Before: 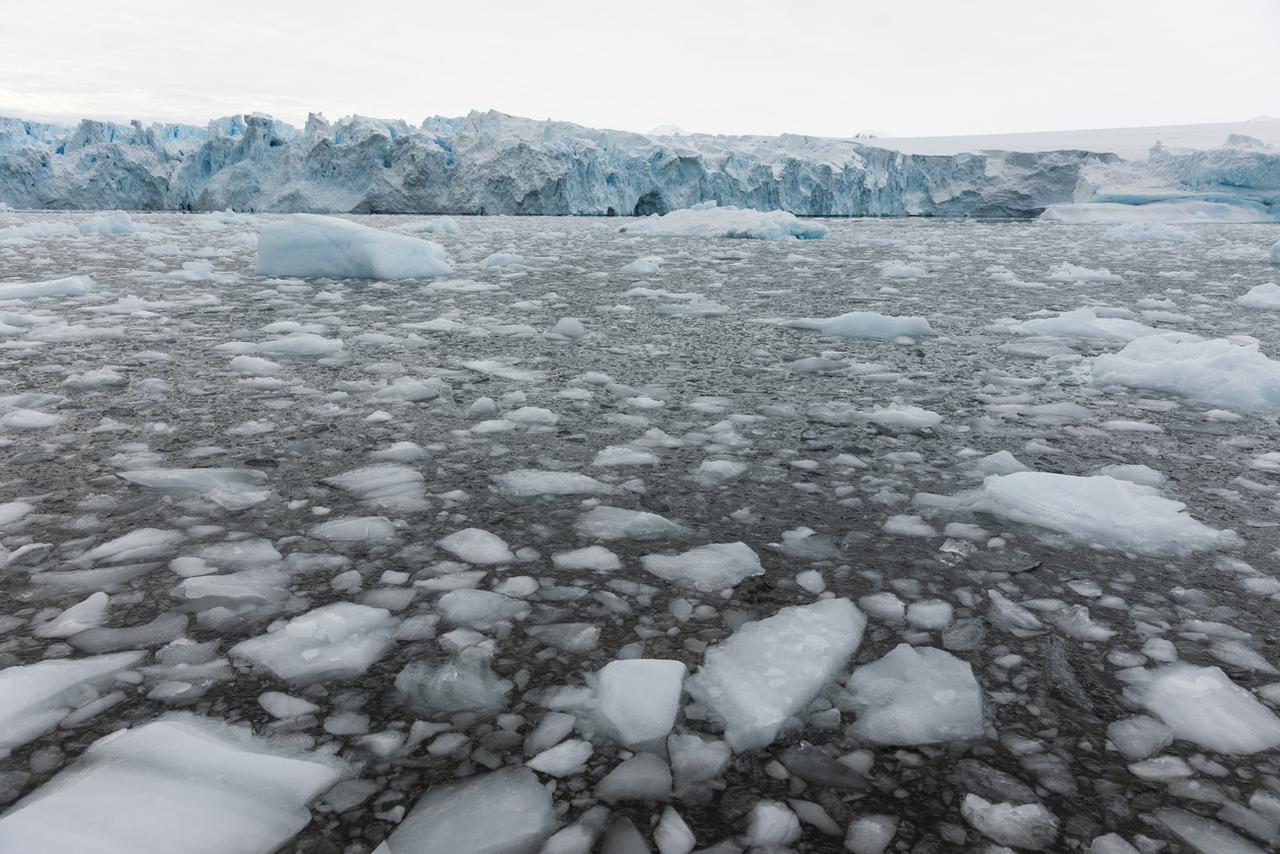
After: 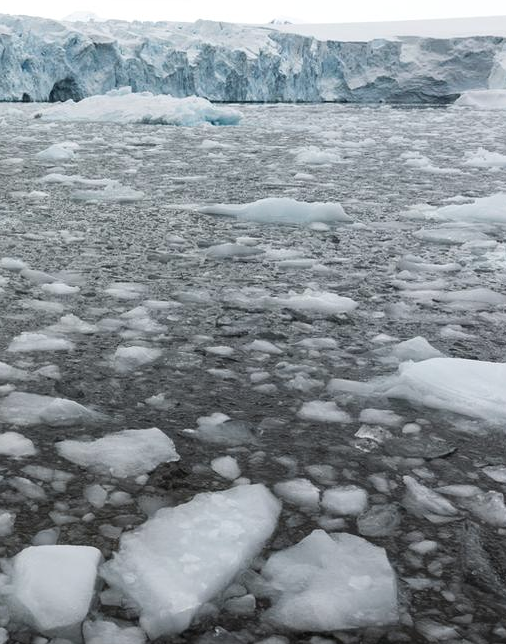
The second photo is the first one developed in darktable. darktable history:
crop: left 45.721%, top 13.393%, right 14.118%, bottom 10.01%
contrast brightness saturation: contrast 0.11, saturation -0.17
exposure: exposure 0.161 EV, compensate highlight preservation false
